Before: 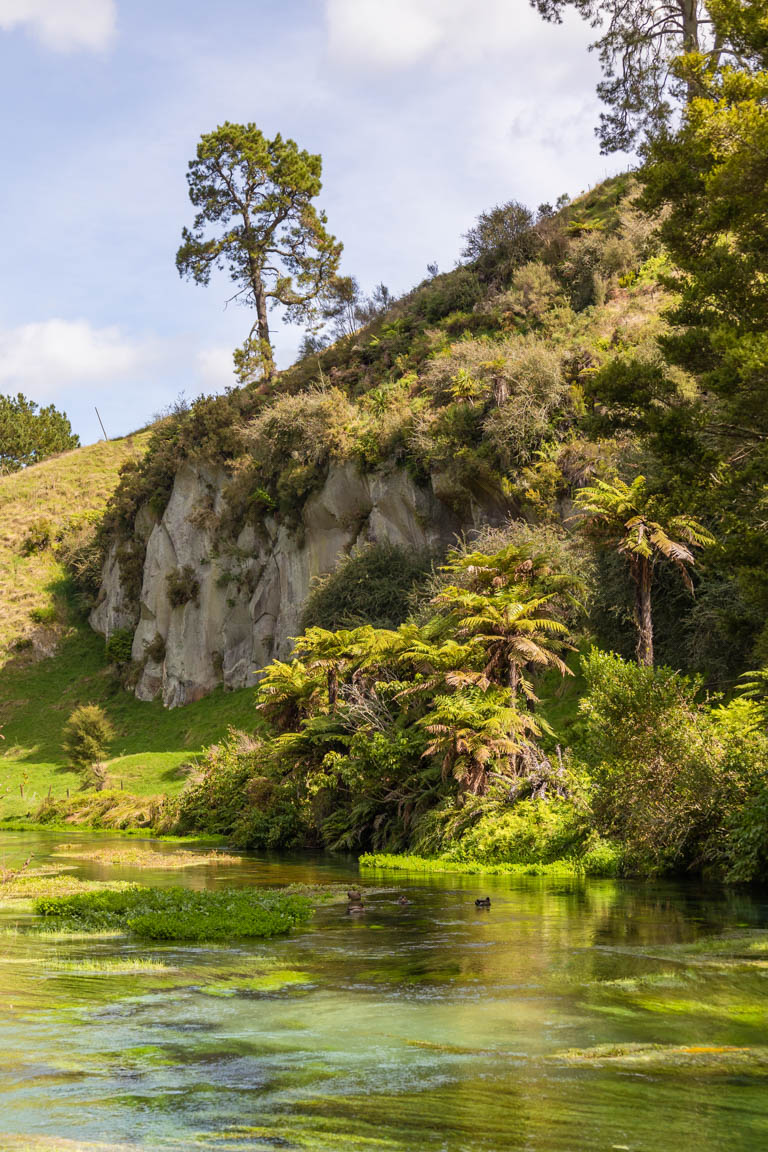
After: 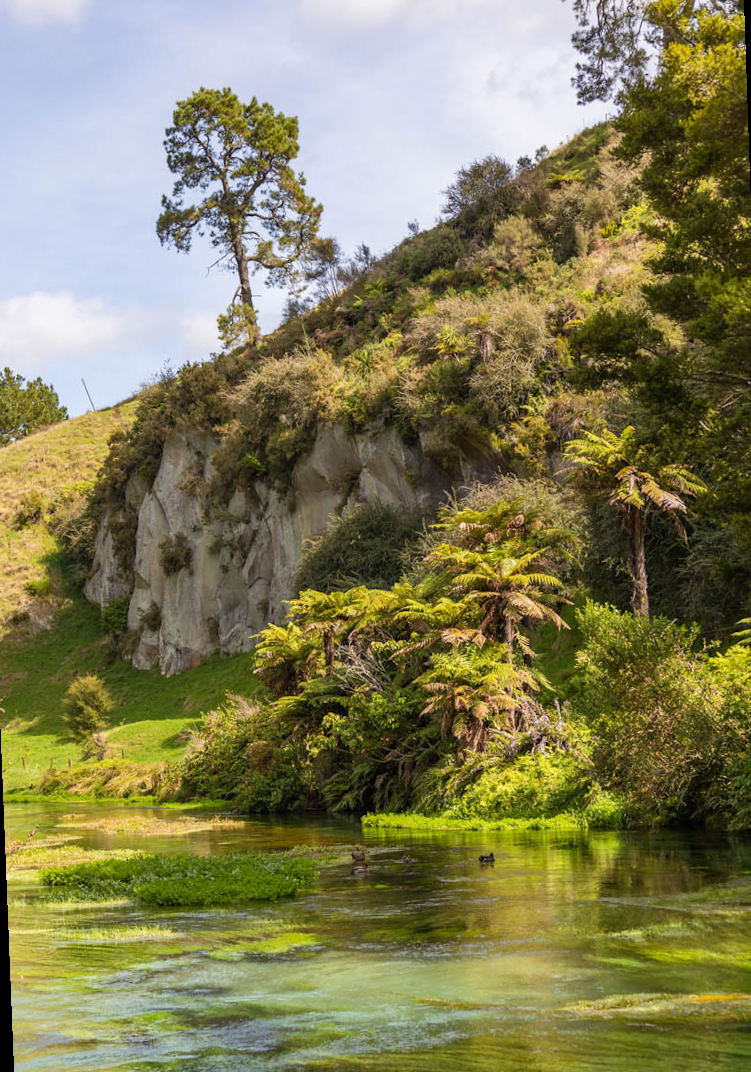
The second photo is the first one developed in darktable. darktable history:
white balance: emerald 1
rotate and perspective: rotation -2.12°, lens shift (vertical) 0.009, lens shift (horizontal) -0.008, automatic cropping original format, crop left 0.036, crop right 0.964, crop top 0.05, crop bottom 0.959
